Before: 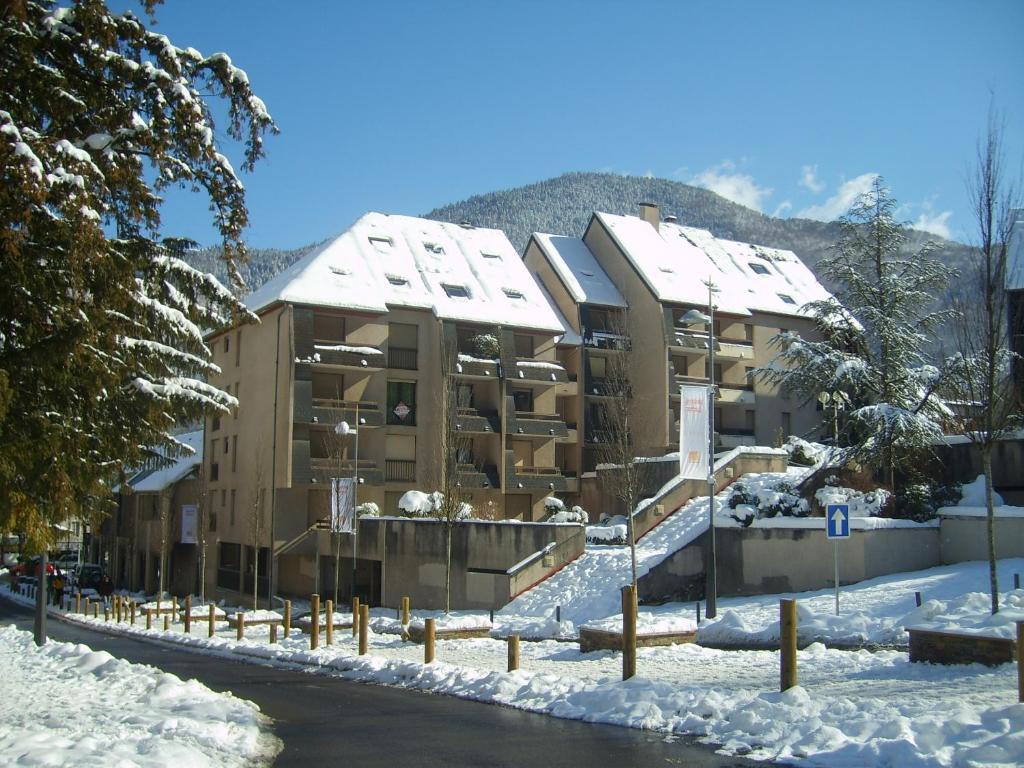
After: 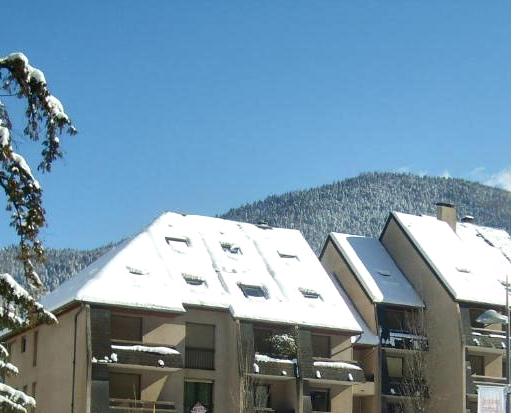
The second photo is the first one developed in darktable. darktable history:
crop: left 19.833%, right 30.202%, bottom 46.106%
local contrast: mode bilateral grid, contrast 26, coarseness 47, detail 151%, midtone range 0.2
